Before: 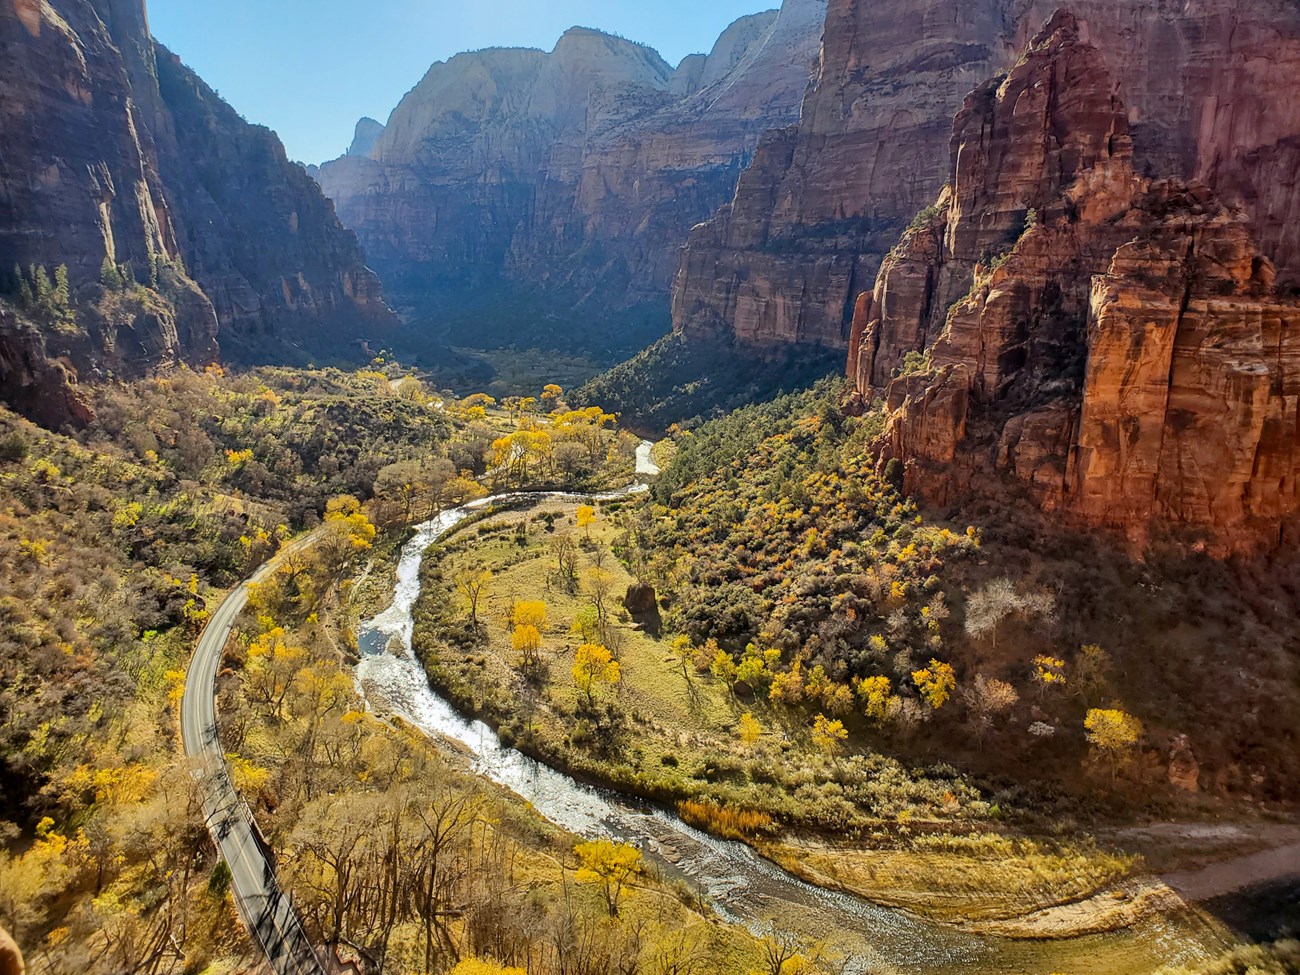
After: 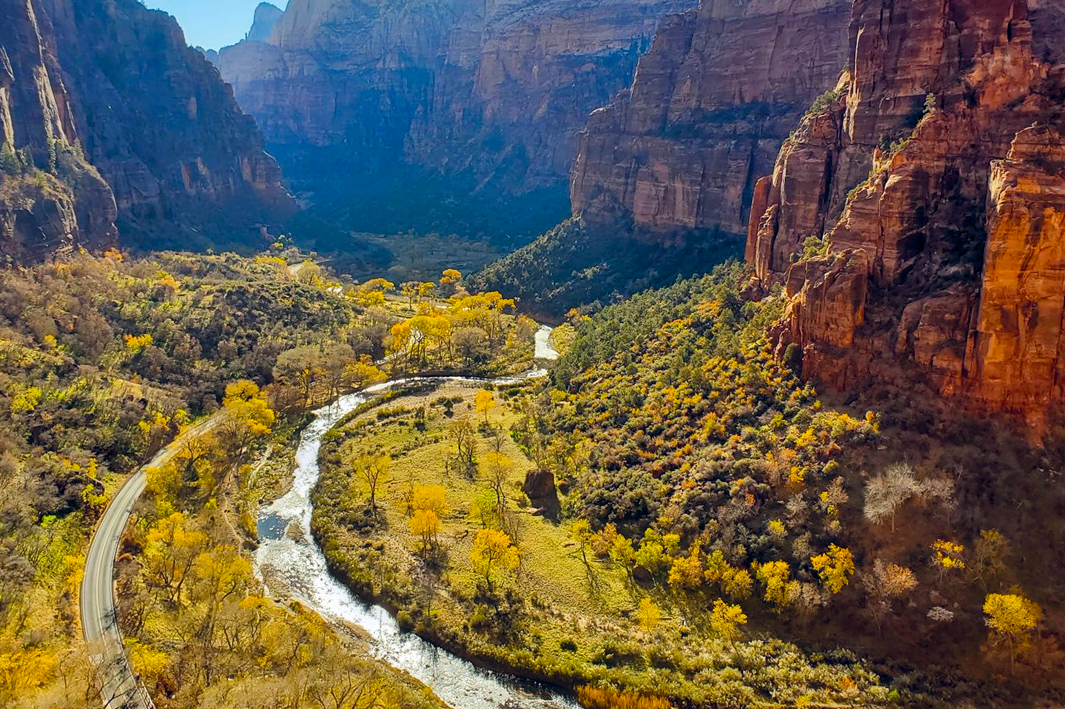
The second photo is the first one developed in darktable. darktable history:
crop: left 7.808%, top 11.845%, right 10.263%, bottom 15.424%
color balance rgb: global offset › chroma 0.102%, global offset › hue 251.46°, linear chroma grading › shadows 19.305%, linear chroma grading › highlights 2.827%, linear chroma grading › mid-tones 10.01%, perceptual saturation grading › global saturation 19.35%
